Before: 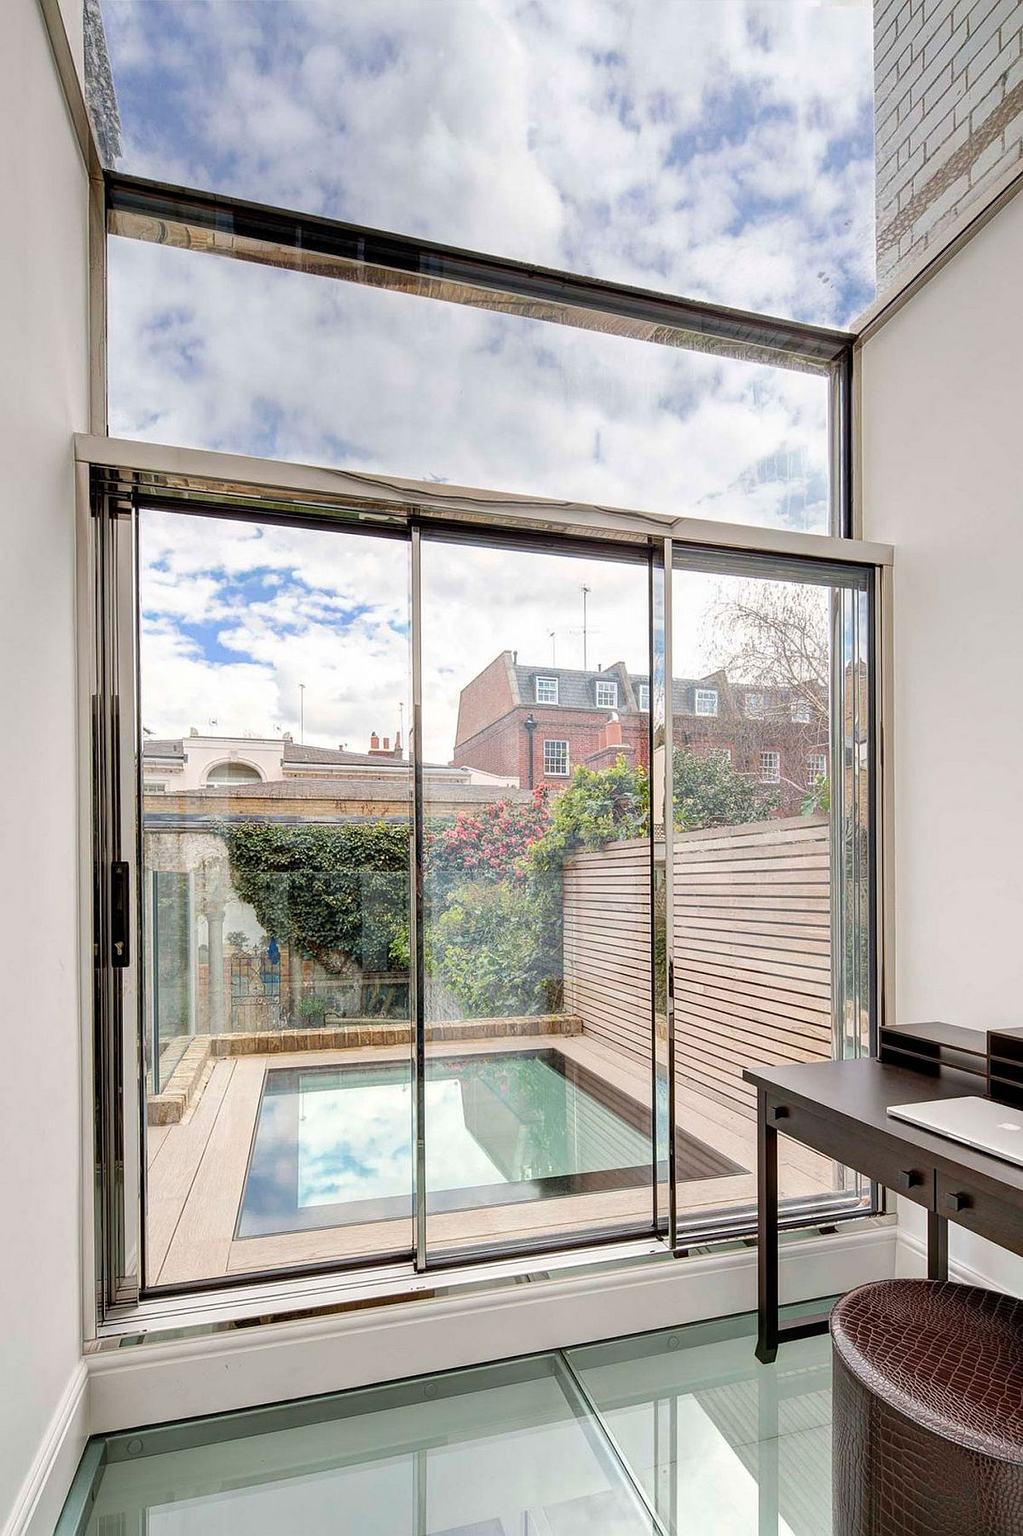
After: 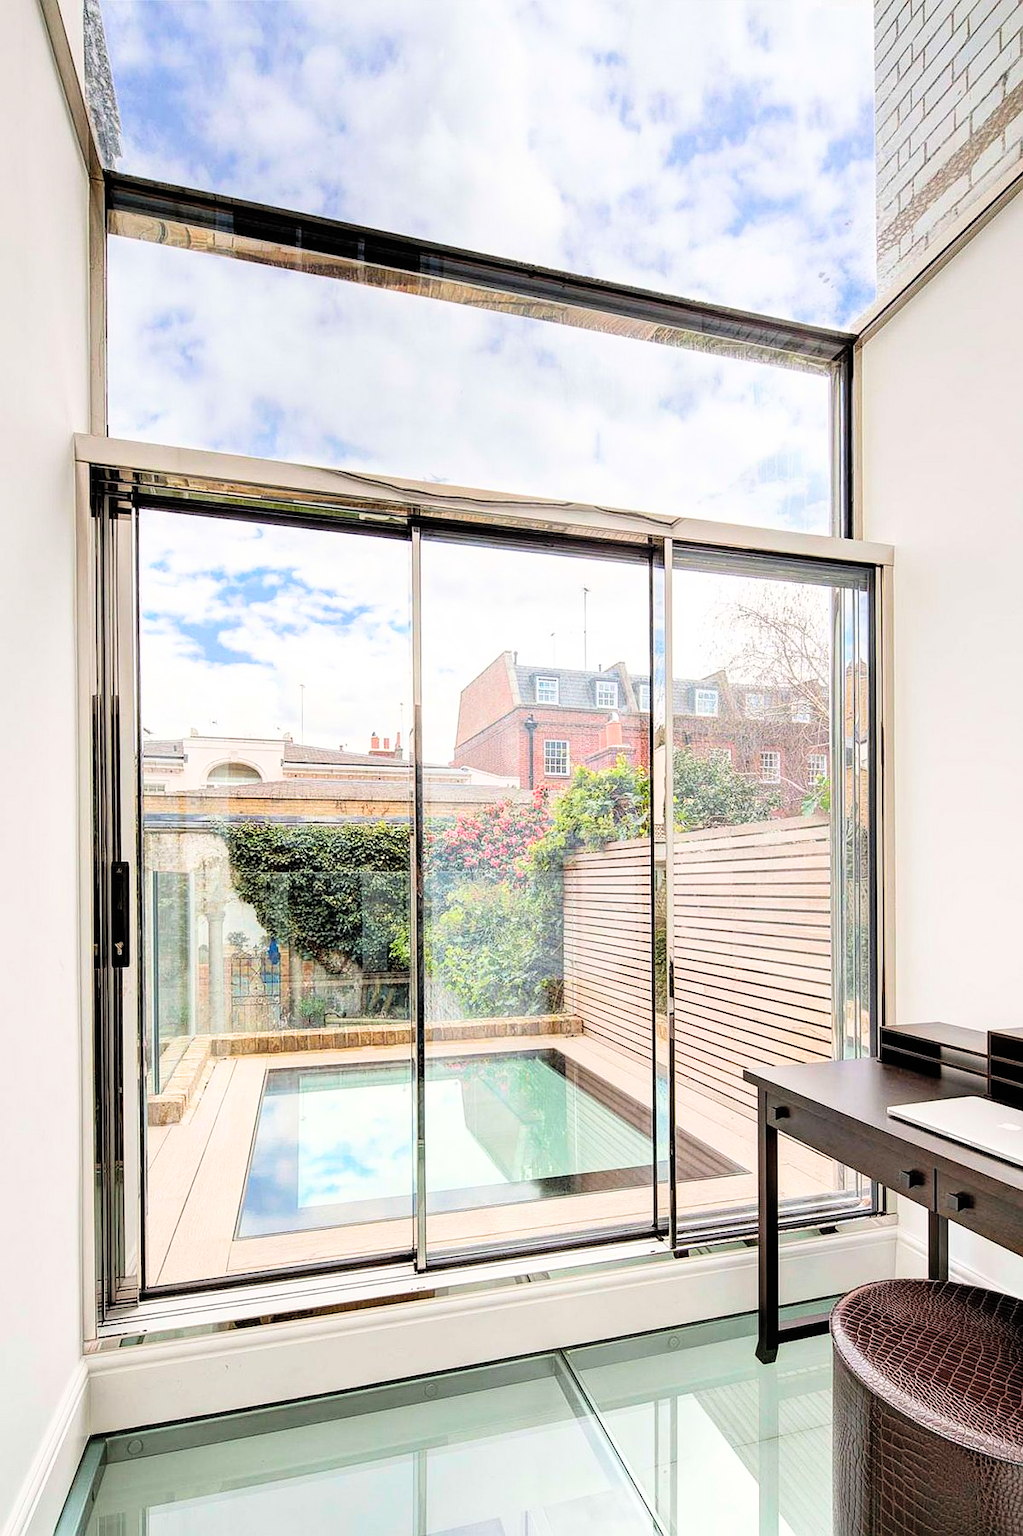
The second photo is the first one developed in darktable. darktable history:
filmic rgb: black relative exposure -8.06 EV, white relative exposure 3.01 EV, hardness 5.36, contrast 1.236
exposure: black level correction 0, exposure 0.498 EV, compensate highlight preservation false
contrast brightness saturation: brightness 0.094, saturation 0.19
color correction: highlights b* 0.006
